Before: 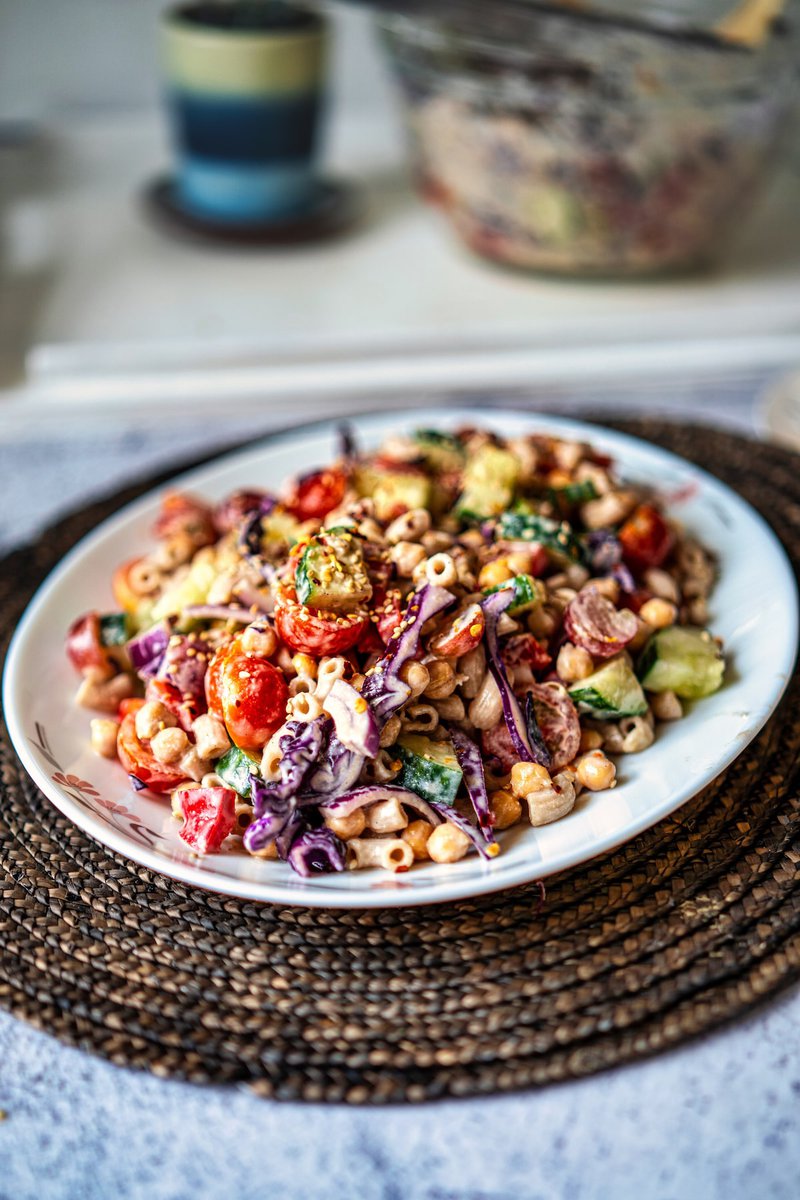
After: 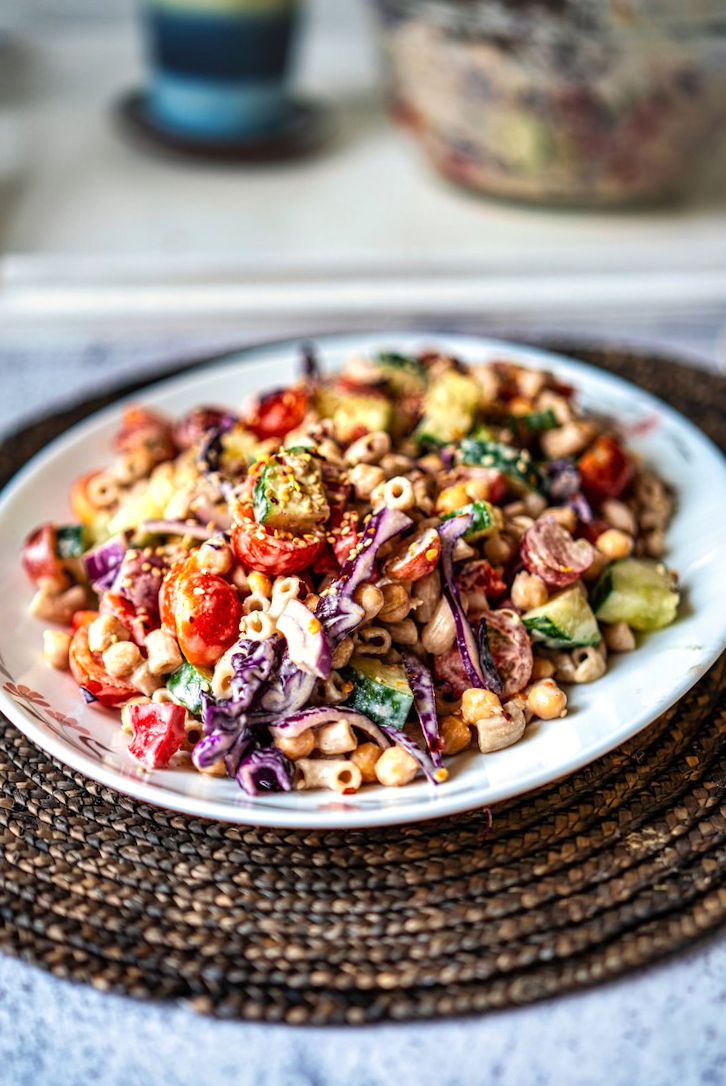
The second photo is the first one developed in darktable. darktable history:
crop and rotate: angle -2.02°, left 3.075%, top 4.292%, right 1.408%, bottom 0.466%
exposure: exposure 0.166 EV, compensate highlight preservation false
